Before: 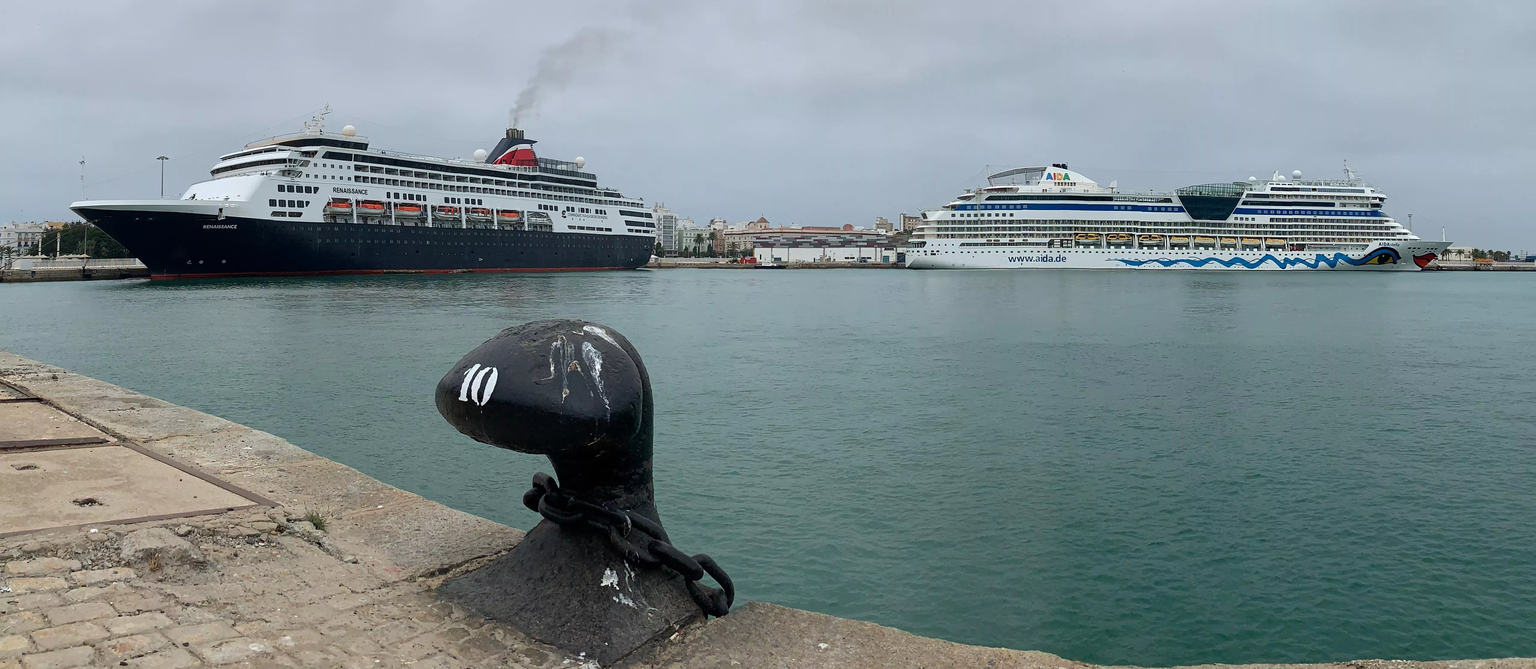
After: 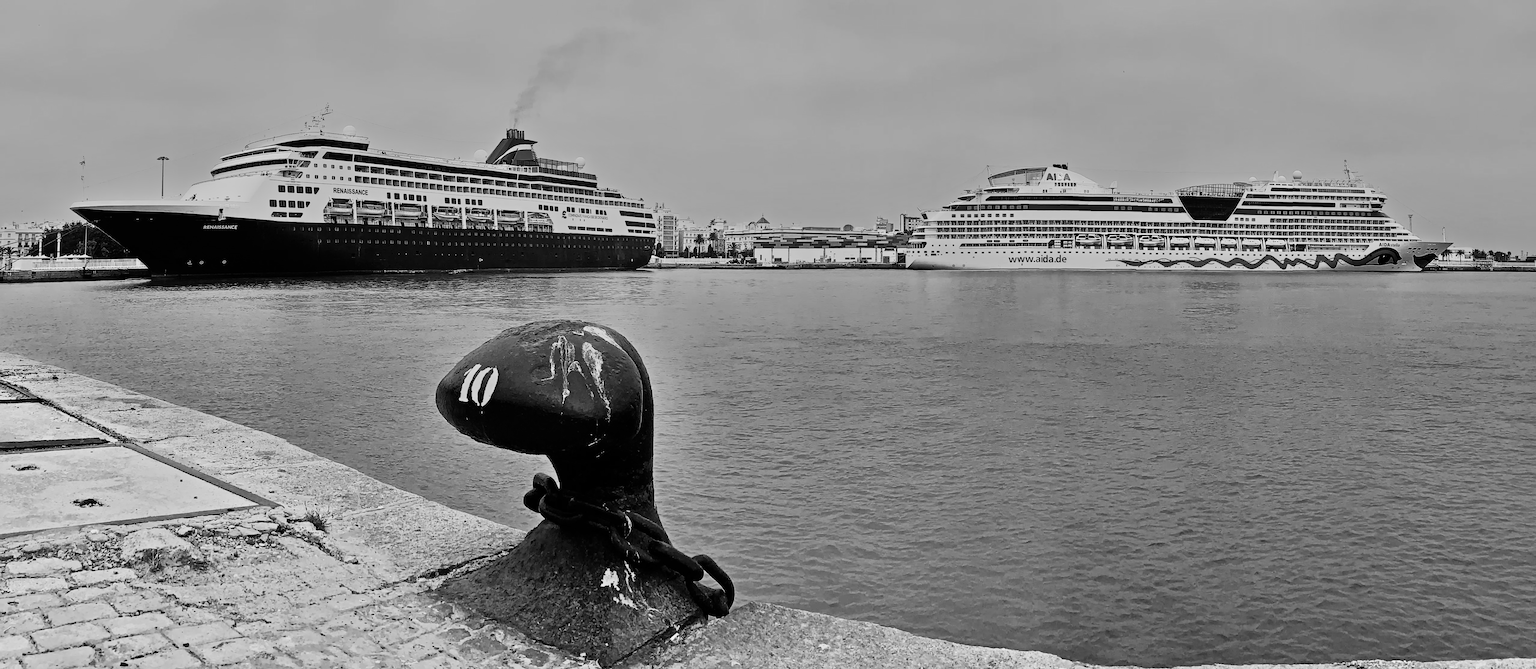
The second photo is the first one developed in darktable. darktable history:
monochrome: a 0, b 0, size 0.5, highlights 0.57
rgb curve: curves: ch0 [(0, 0) (0.21, 0.15) (0.24, 0.21) (0.5, 0.75) (0.75, 0.96) (0.89, 0.99) (1, 1)]; ch1 [(0, 0.02) (0.21, 0.13) (0.25, 0.2) (0.5, 0.67) (0.75, 0.9) (0.89, 0.97) (1, 1)]; ch2 [(0, 0.02) (0.21, 0.13) (0.25, 0.2) (0.5, 0.67) (0.75, 0.9) (0.89, 0.97) (1, 1)], compensate middle gray true
white balance: red 0.766, blue 1.537
rotate and perspective: automatic cropping original format, crop left 0, crop top 0
shadows and highlights: low approximation 0.01, soften with gaussian
